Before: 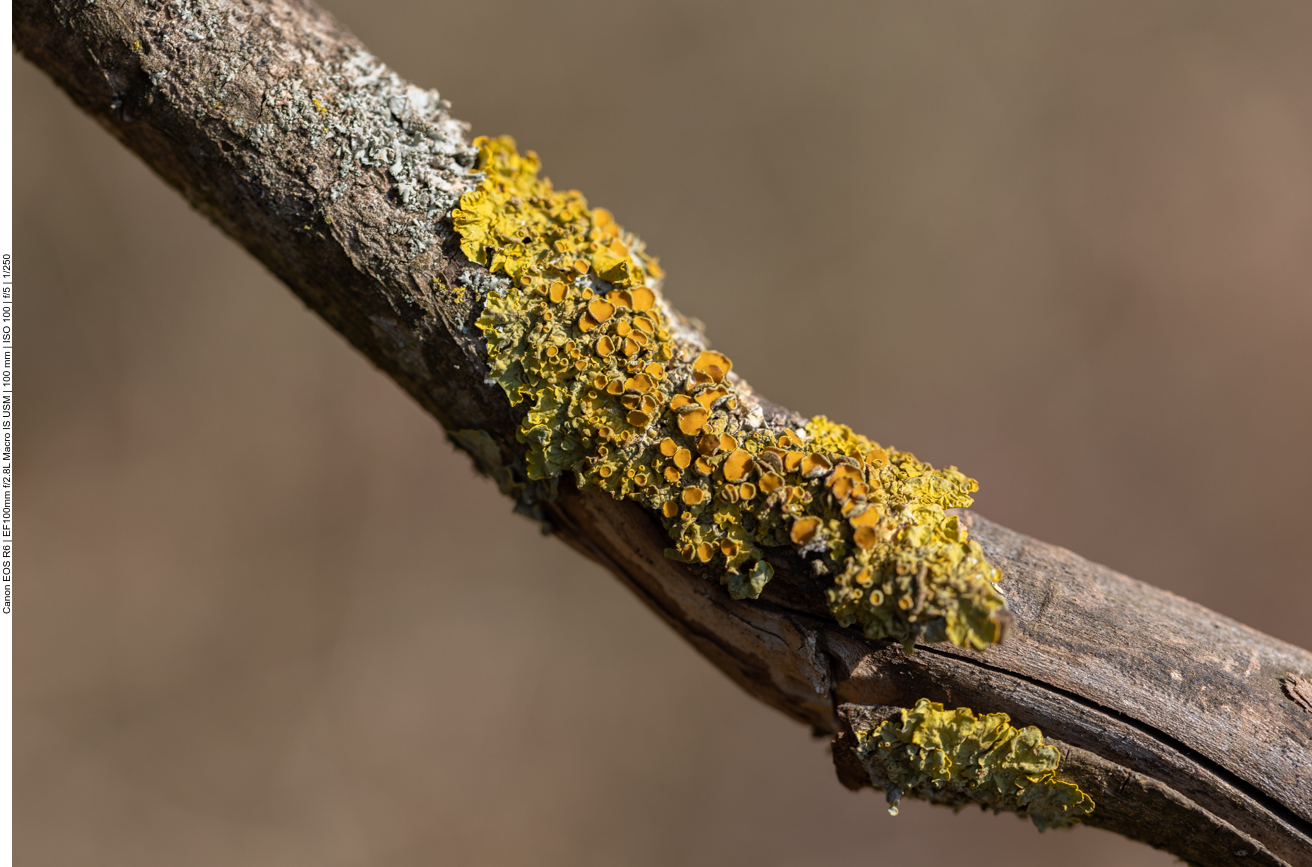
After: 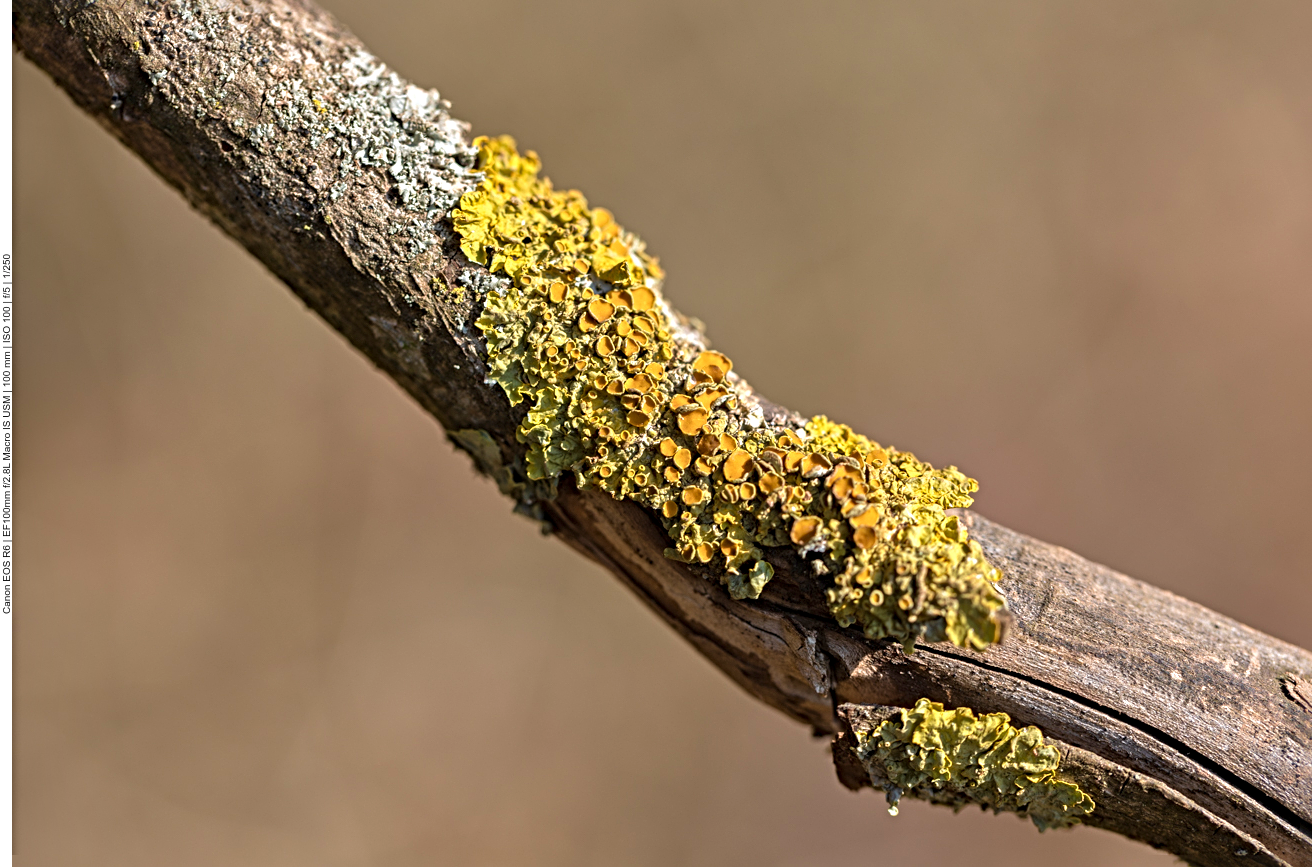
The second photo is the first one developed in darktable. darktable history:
tone equalizer: -8 EV 1.01 EV, -7 EV 1.02 EV, -6 EV 1 EV, -5 EV 1.03 EV, -4 EV 1.02 EV, -3 EV 0.737 EV, -2 EV 0.5 EV, -1 EV 0.232 EV, mask exposure compensation -0.492 EV
velvia: on, module defaults
sharpen: radius 4.877
